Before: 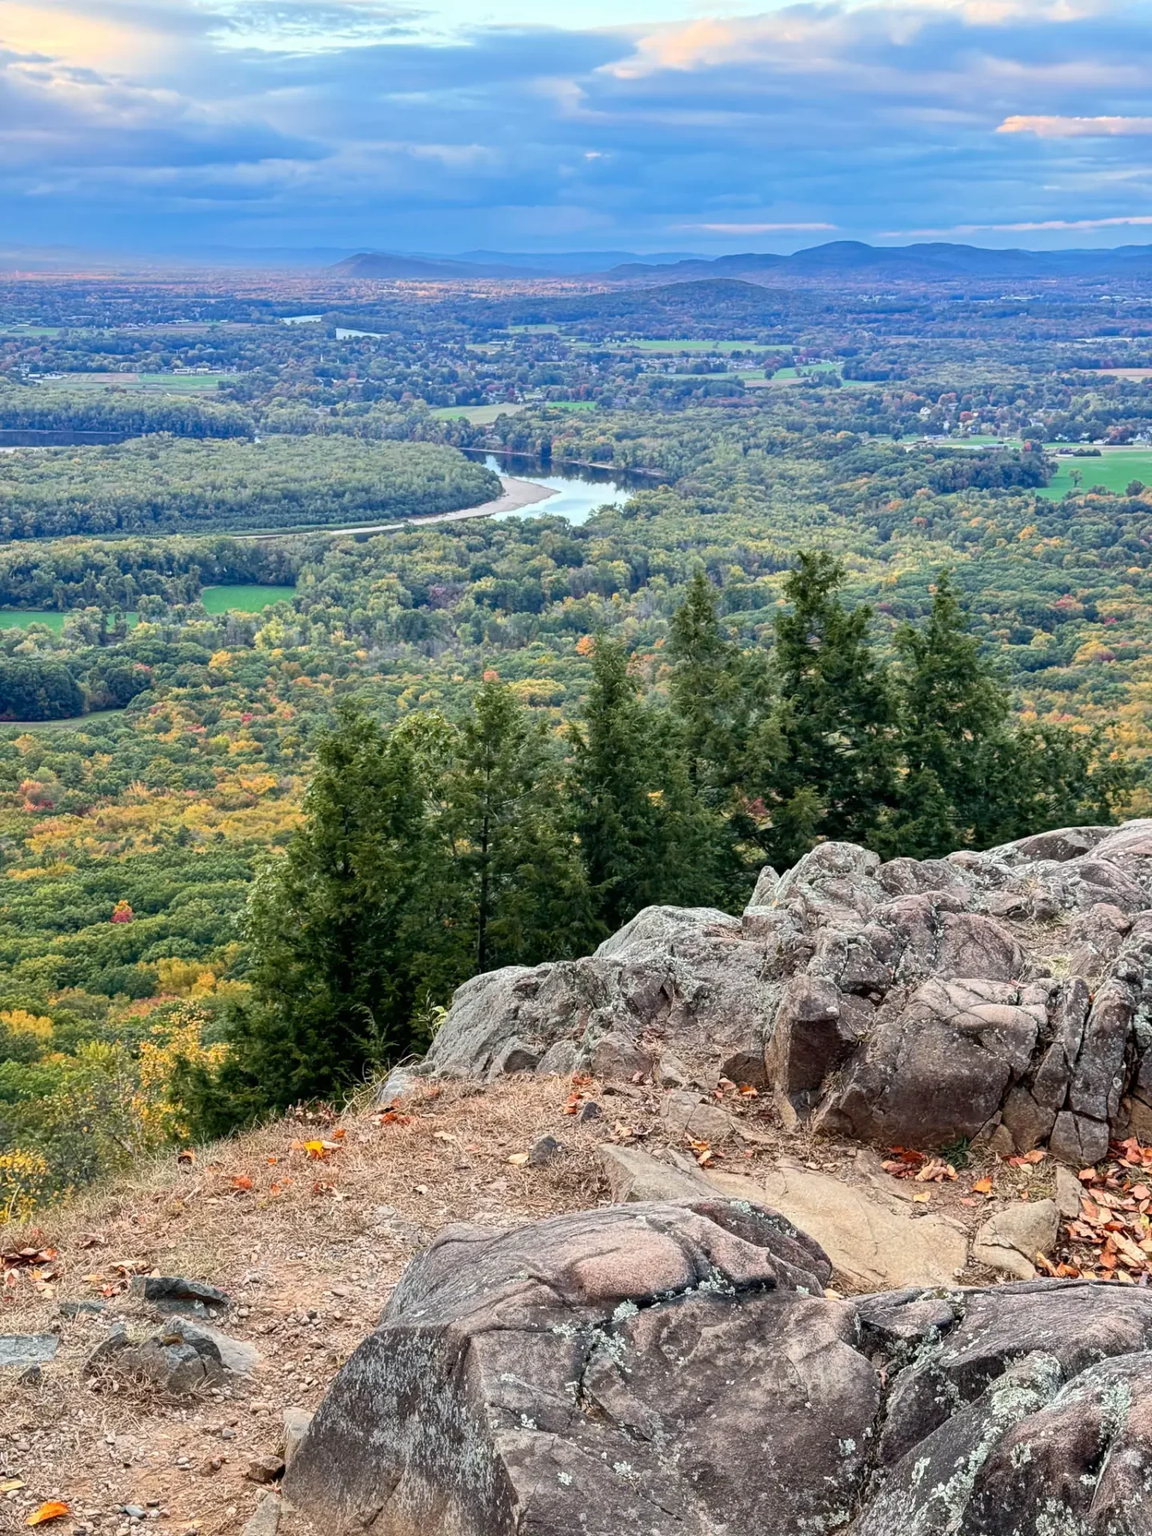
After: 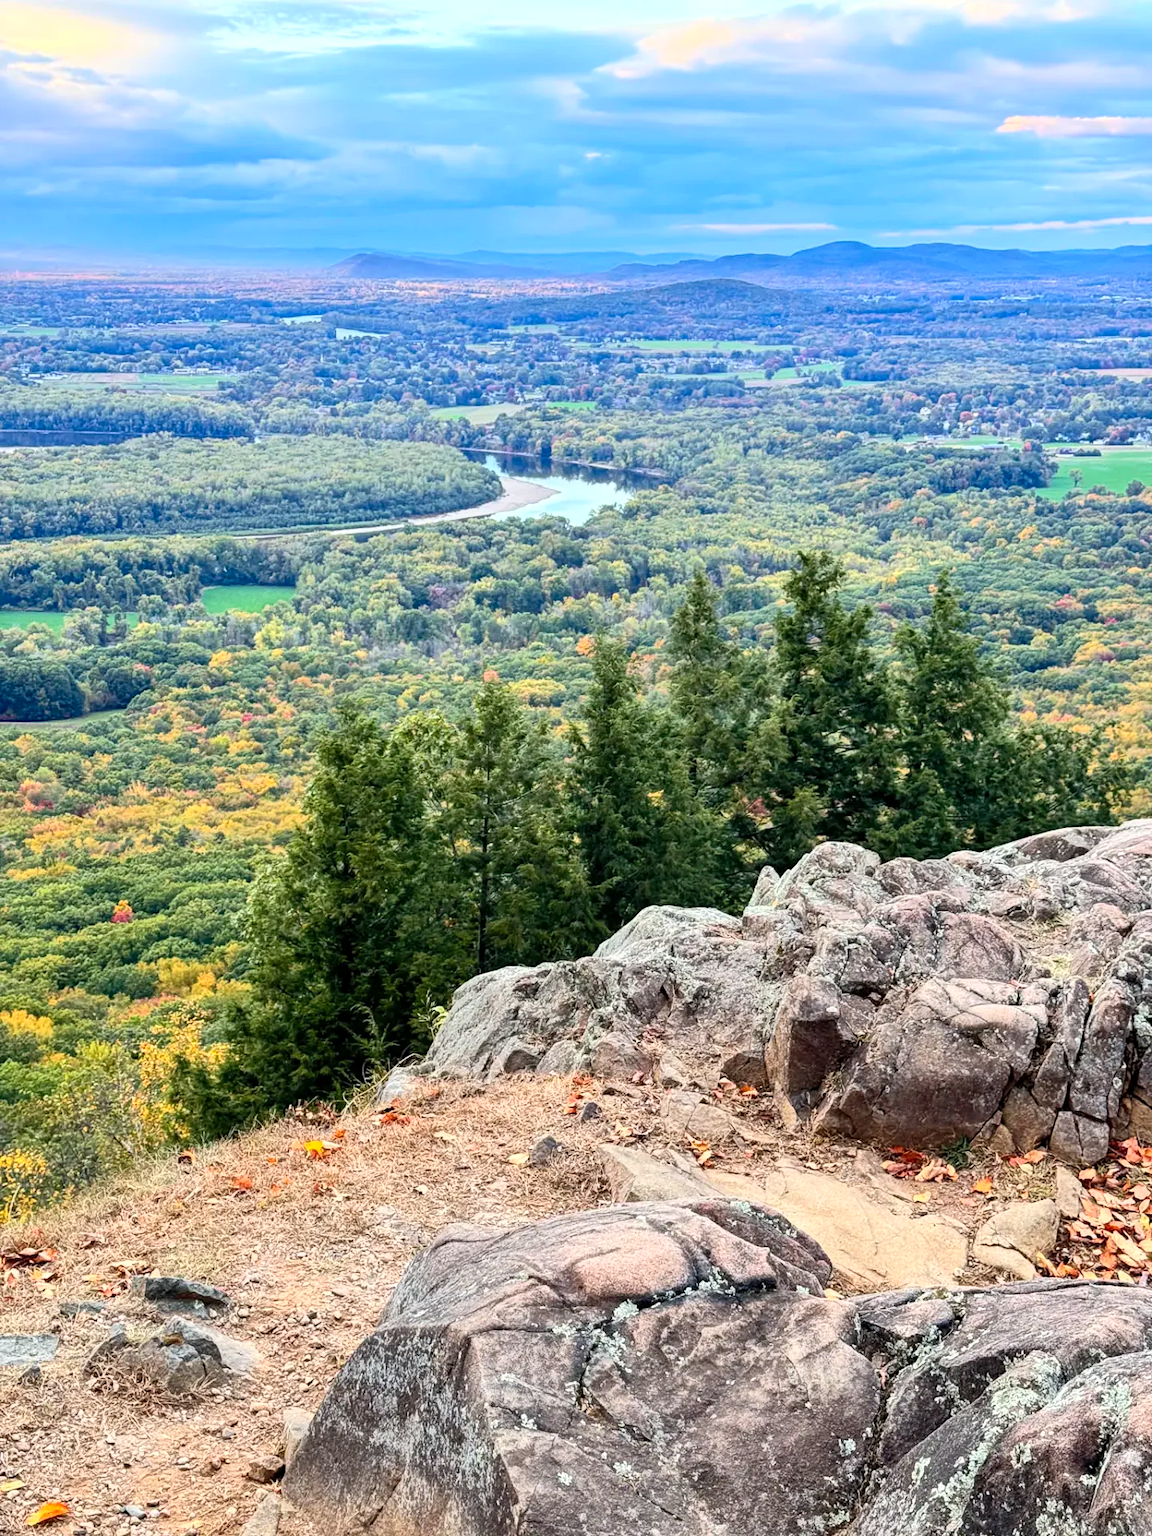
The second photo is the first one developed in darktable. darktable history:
local contrast: highlights 100%, shadows 100%, detail 120%, midtone range 0.2
contrast brightness saturation: contrast 0.2, brightness 0.16, saturation 0.22
